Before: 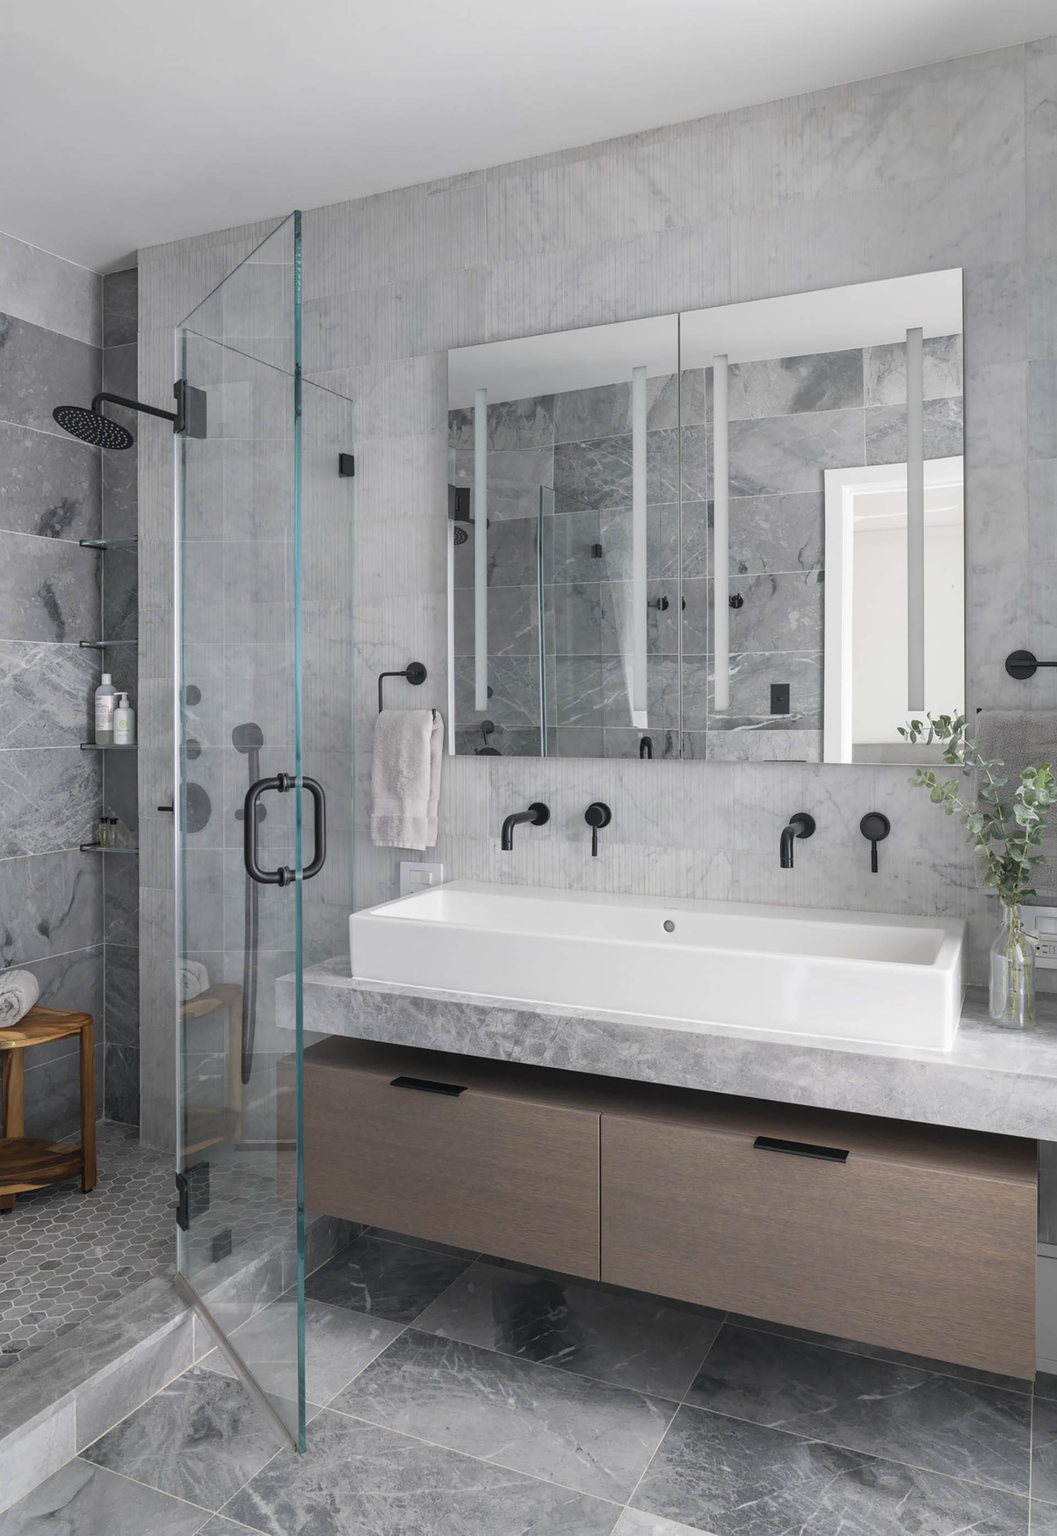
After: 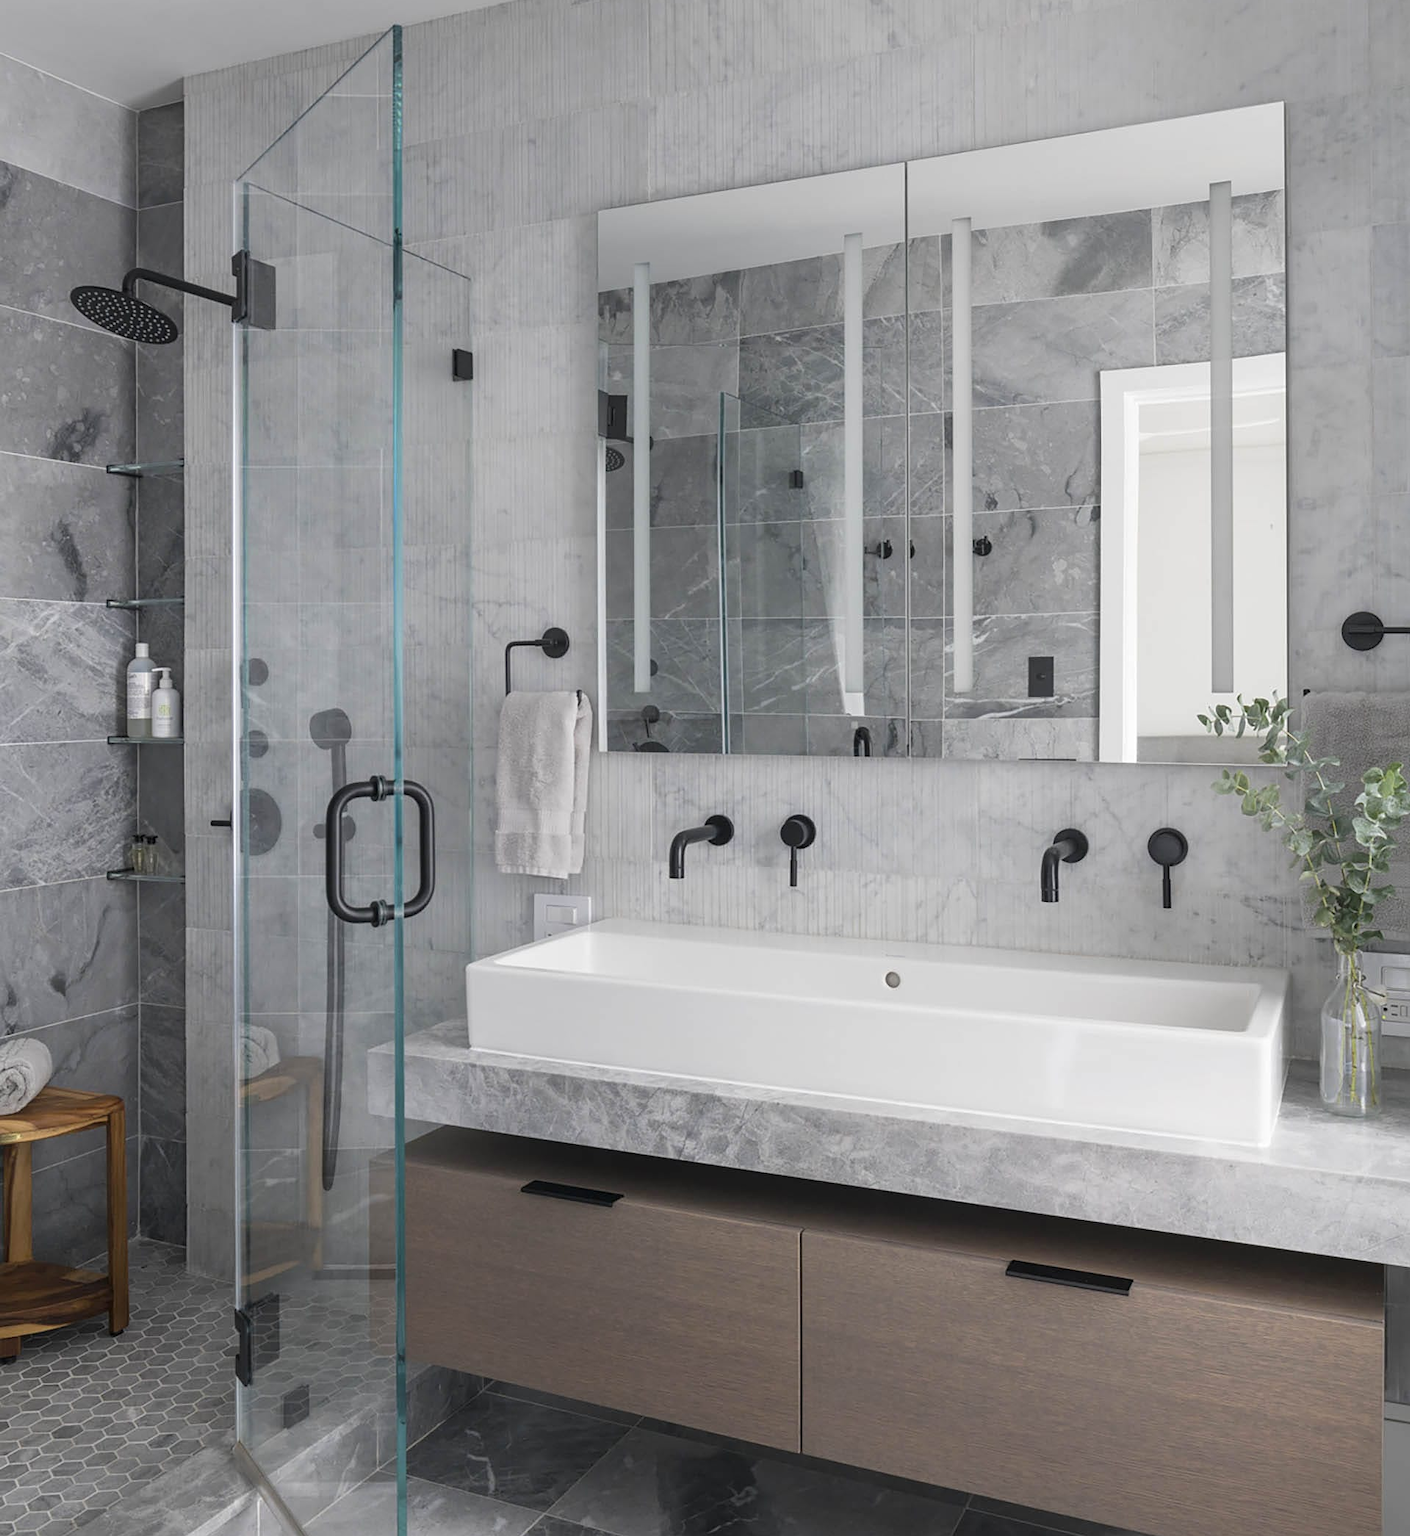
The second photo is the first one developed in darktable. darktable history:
crop and rotate: top 12.5%, bottom 12.5%
sharpen: amount 0.2
